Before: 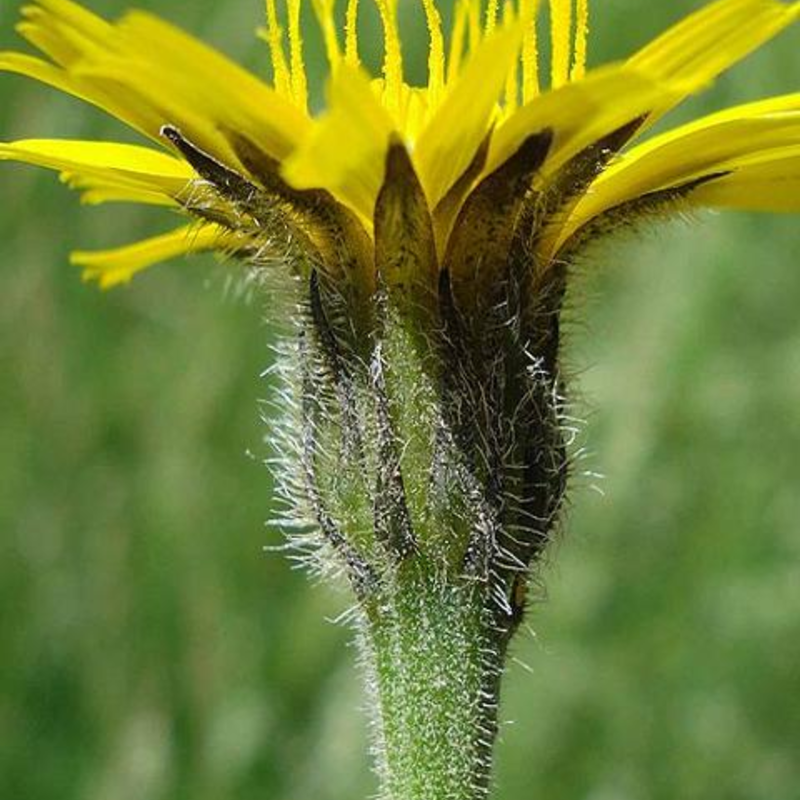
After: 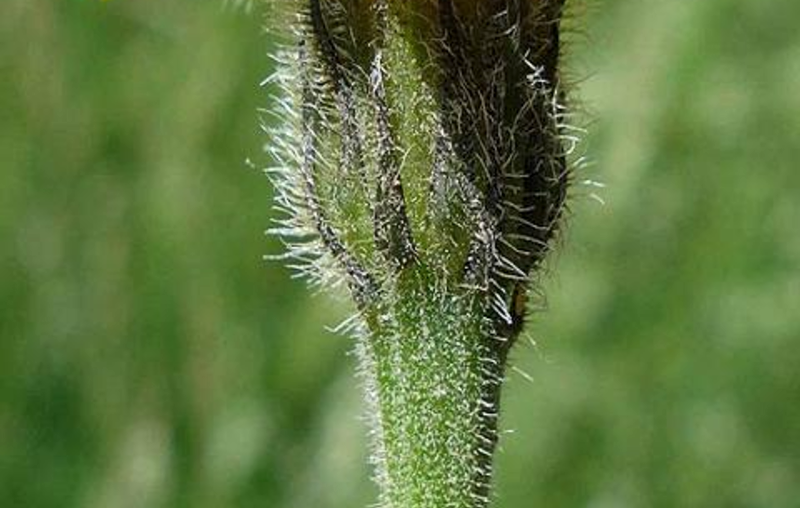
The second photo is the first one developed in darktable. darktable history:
crop and rotate: top 36.435%
local contrast: mode bilateral grid, contrast 28, coarseness 16, detail 115%, midtone range 0.2
